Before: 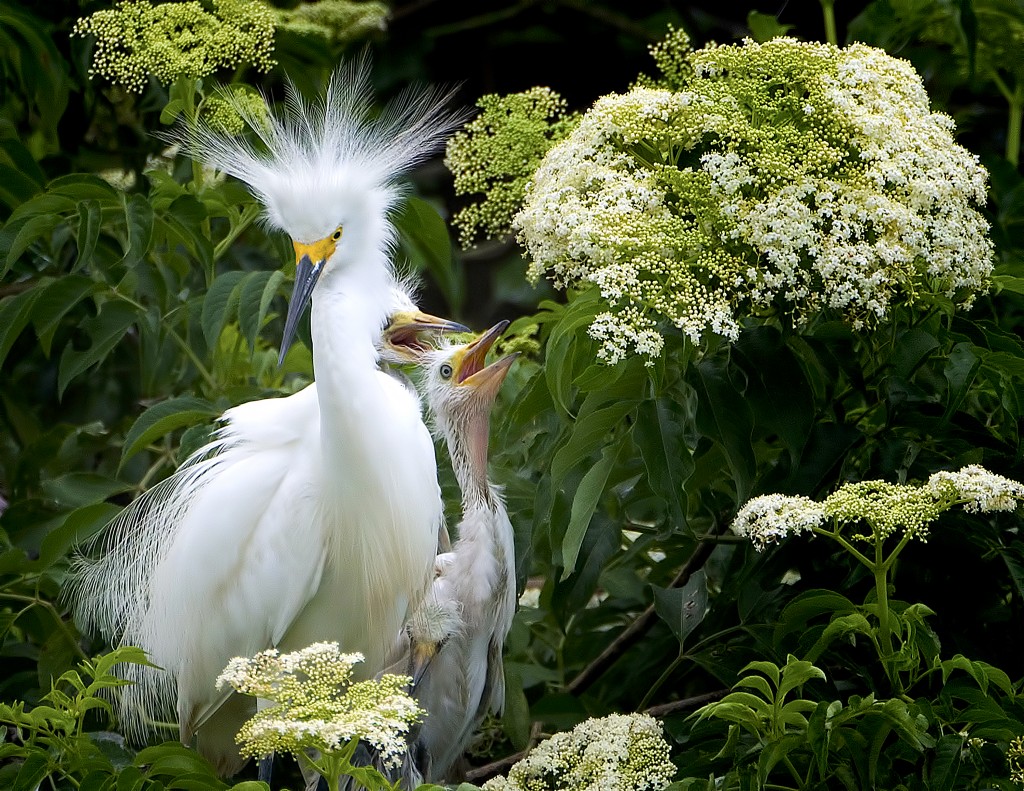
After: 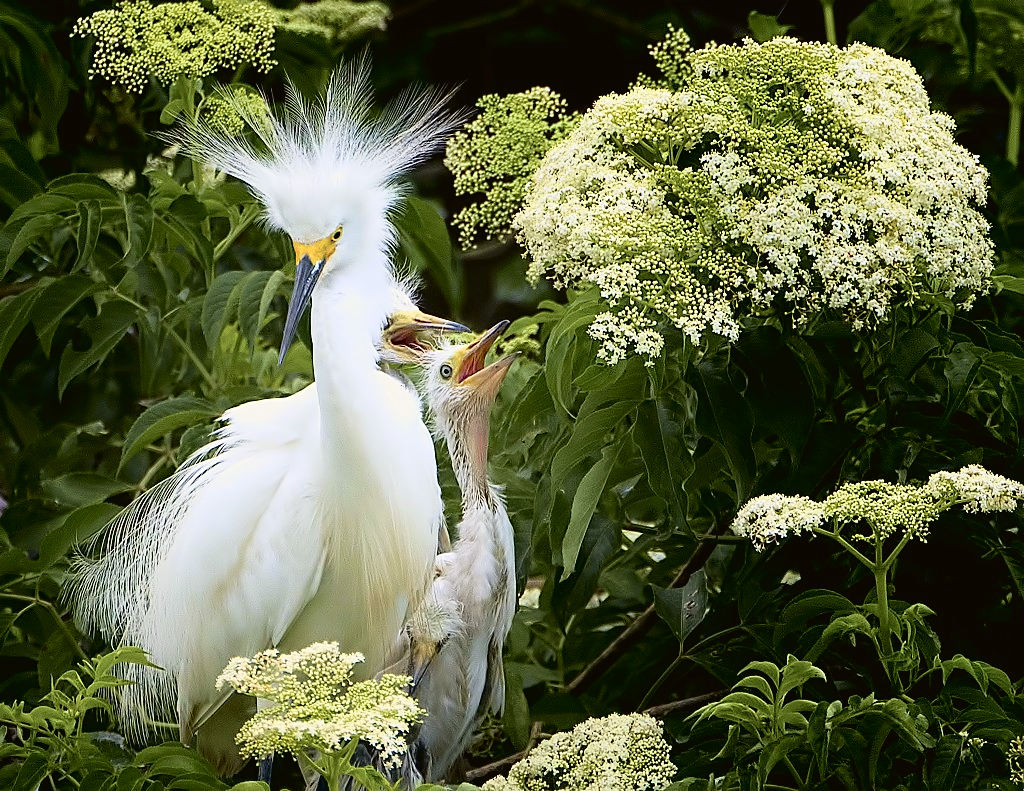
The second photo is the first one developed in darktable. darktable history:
sharpen: on, module defaults
tone curve: curves: ch0 [(0, 0.021) (0.049, 0.044) (0.152, 0.14) (0.328, 0.377) (0.473, 0.543) (0.663, 0.734) (0.84, 0.899) (1, 0.969)]; ch1 [(0, 0) (0.302, 0.331) (0.427, 0.433) (0.472, 0.47) (0.502, 0.503) (0.527, 0.524) (0.564, 0.591) (0.602, 0.632) (0.677, 0.701) (0.859, 0.885) (1, 1)]; ch2 [(0, 0) (0.33, 0.301) (0.447, 0.44) (0.487, 0.496) (0.502, 0.516) (0.535, 0.563) (0.565, 0.6) (0.618, 0.629) (1, 1)], color space Lab, independent channels
